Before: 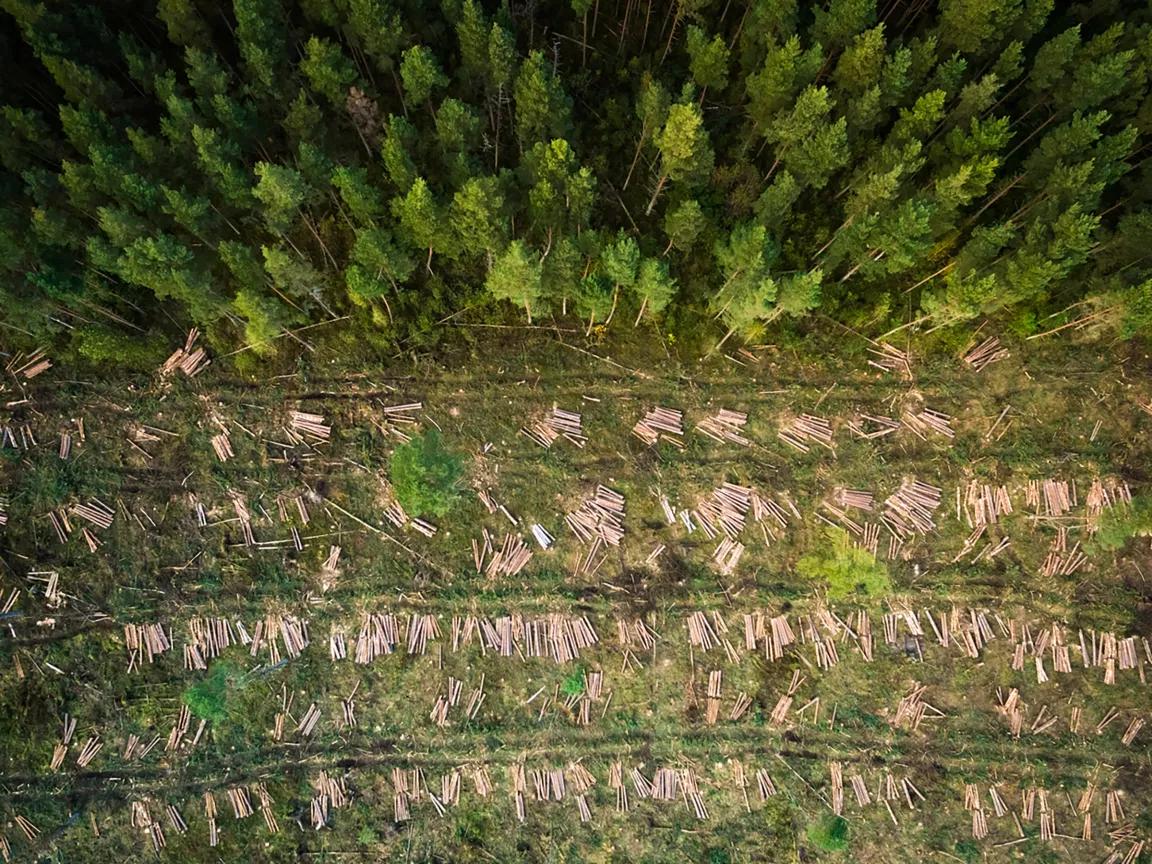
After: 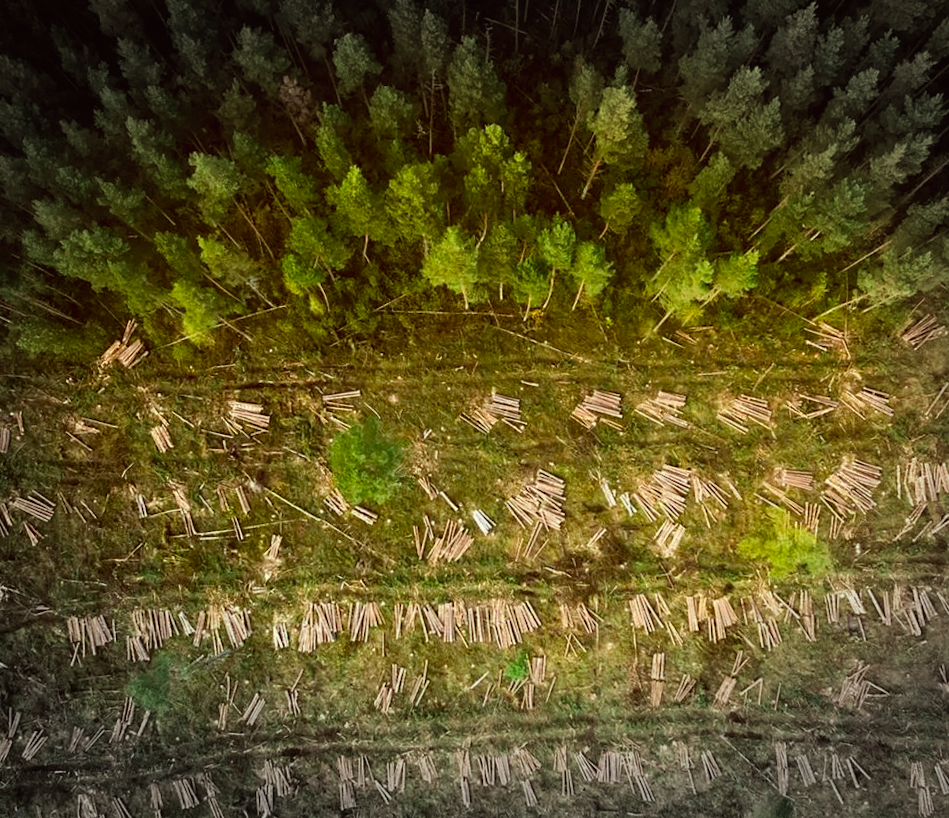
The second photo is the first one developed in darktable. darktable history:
white balance: emerald 1
color correction: highlights a* -5.94, highlights b* 9.48, shadows a* 10.12, shadows b* 23.94
crop and rotate: angle 1°, left 4.281%, top 0.642%, right 11.383%, bottom 2.486%
vignetting: fall-off start 79.43%, saturation -0.649, width/height ratio 1.327, unbound false
